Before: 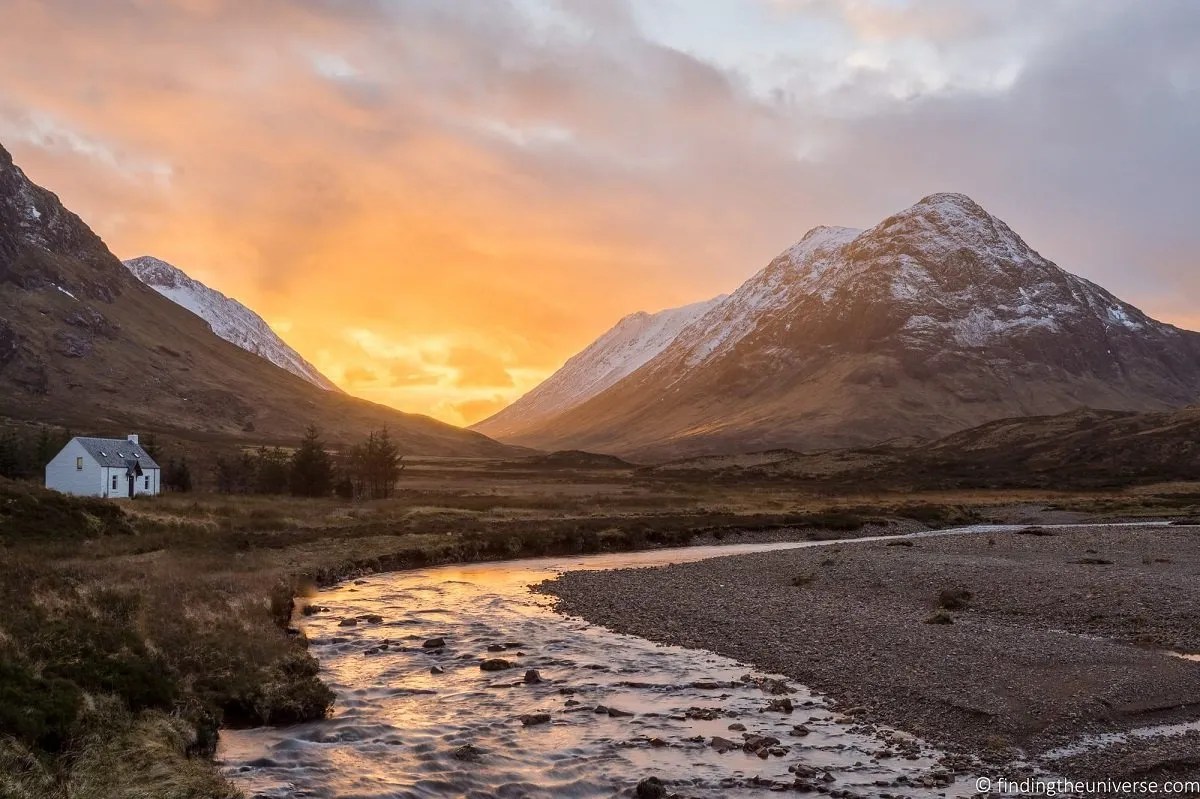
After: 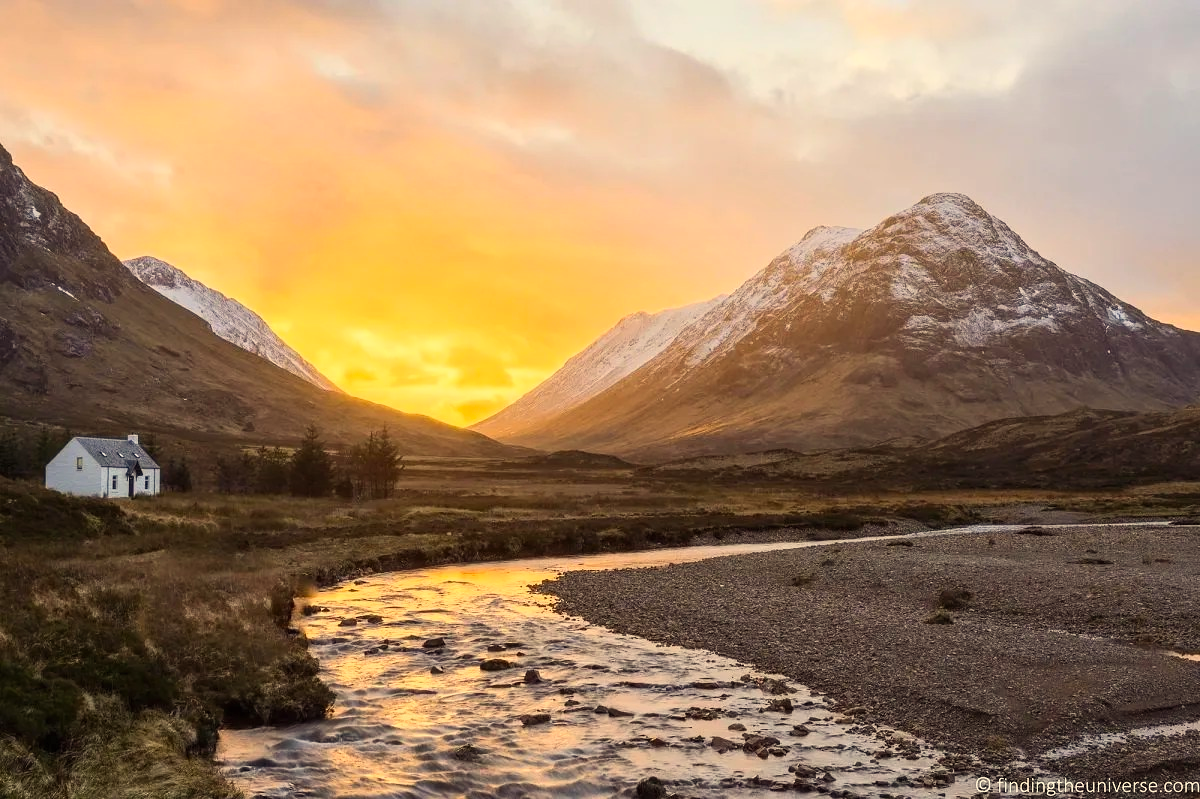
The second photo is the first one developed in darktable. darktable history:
contrast brightness saturation: contrast 0.199, brightness 0.143, saturation 0.138
color correction: highlights a* 1.26, highlights b* 18.14
